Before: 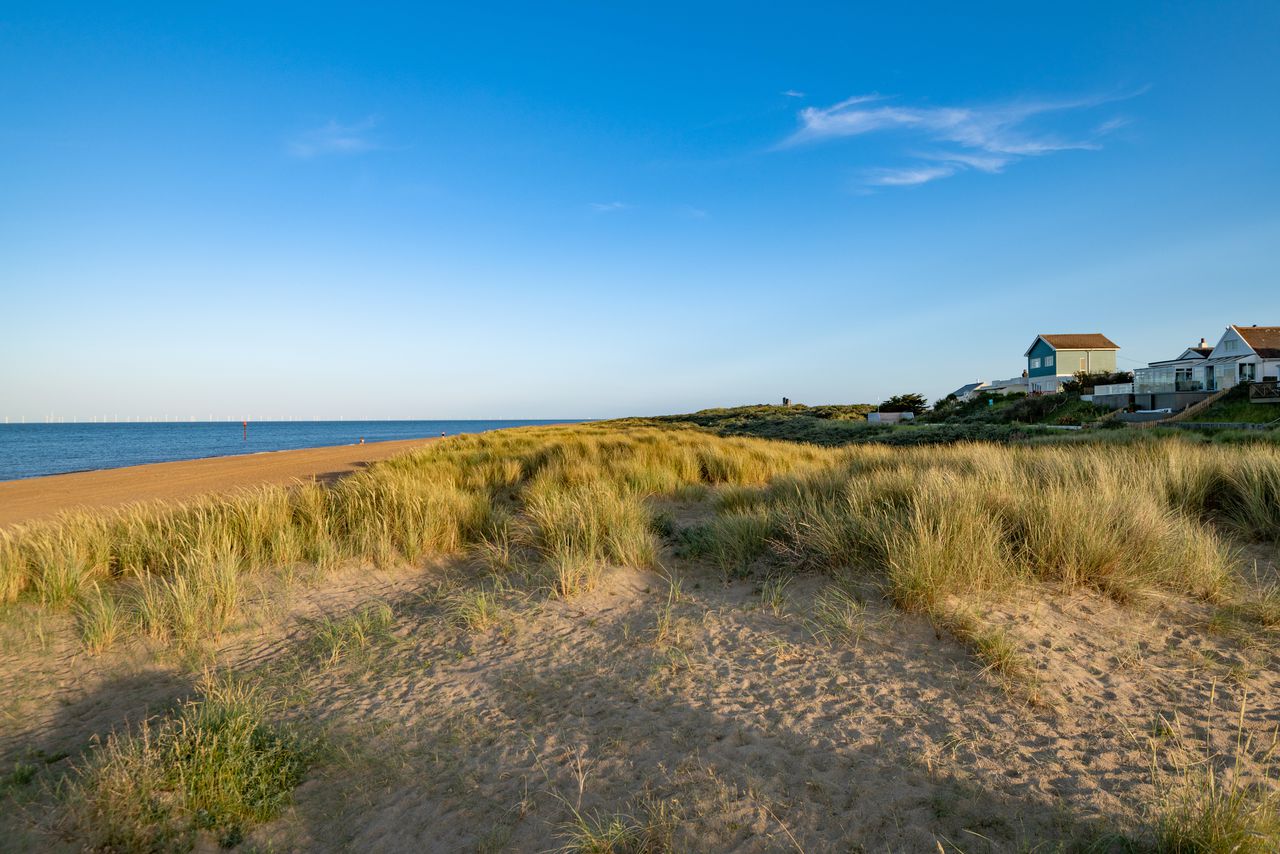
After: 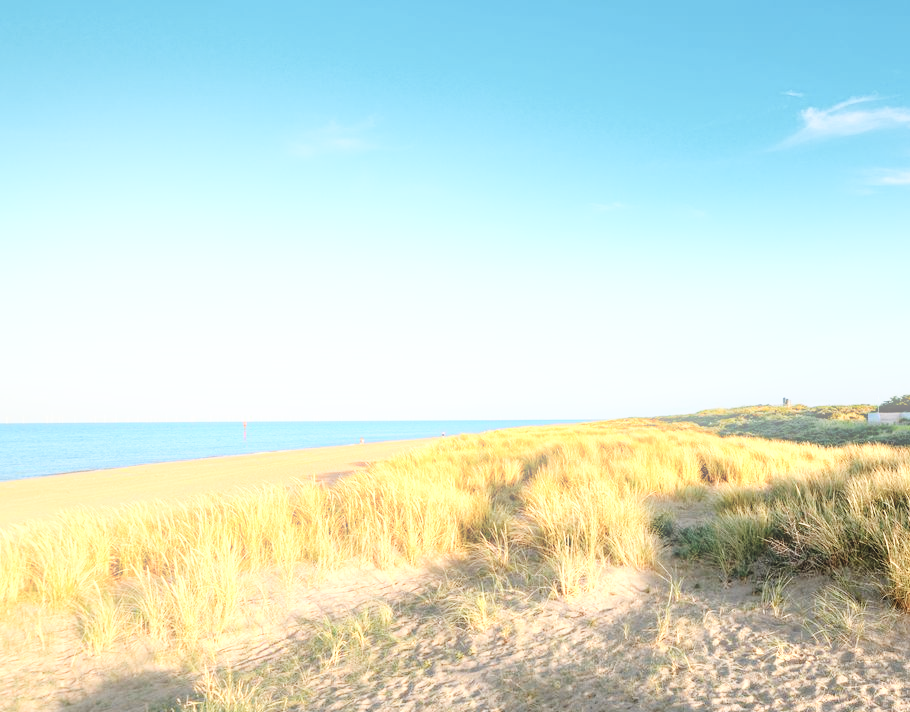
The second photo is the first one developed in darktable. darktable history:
exposure: black level correction -0.003, exposure 0.04 EV, compensate highlight preservation false
color zones: curves: ch0 [(0.018, 0.548) (0.224, 0.64) (0.425, 0.447) (0.675, 0.575) (0.732, 0.579)]; ch1 [(0.066, 0.487) (0.25, 0.5) (0.404, 0.43) (0.75, 0.421) (0.956, 0.421)]; ch2 [(0.044, 0.561) (0.215, 0.465) (0.399, 0.544) (0.465, 0.548) (0.614, 0.447) (0.724, 0.43) (0.882, 0.623) (0.956, 0.632)]
bloom: size 15%, threshold 97%, strength 7%
contrast brightness saturation: saturation -0.17
rotate and perspective: automatic cropping off
crop: right 28.885%, bottom 16.626%
base curve: curves: ch0 [(0, 0) (0.008, 0.007) (0.022, 0.029) (0.048, 0.089) (0.092, 0.197) (0.191, 0.399) (0.275, 0.534) (0.357, 0.65) (0.477, 0.78) (0.542, 0.833) (0.799, 0.973) (1, 1)], preserve colors none
